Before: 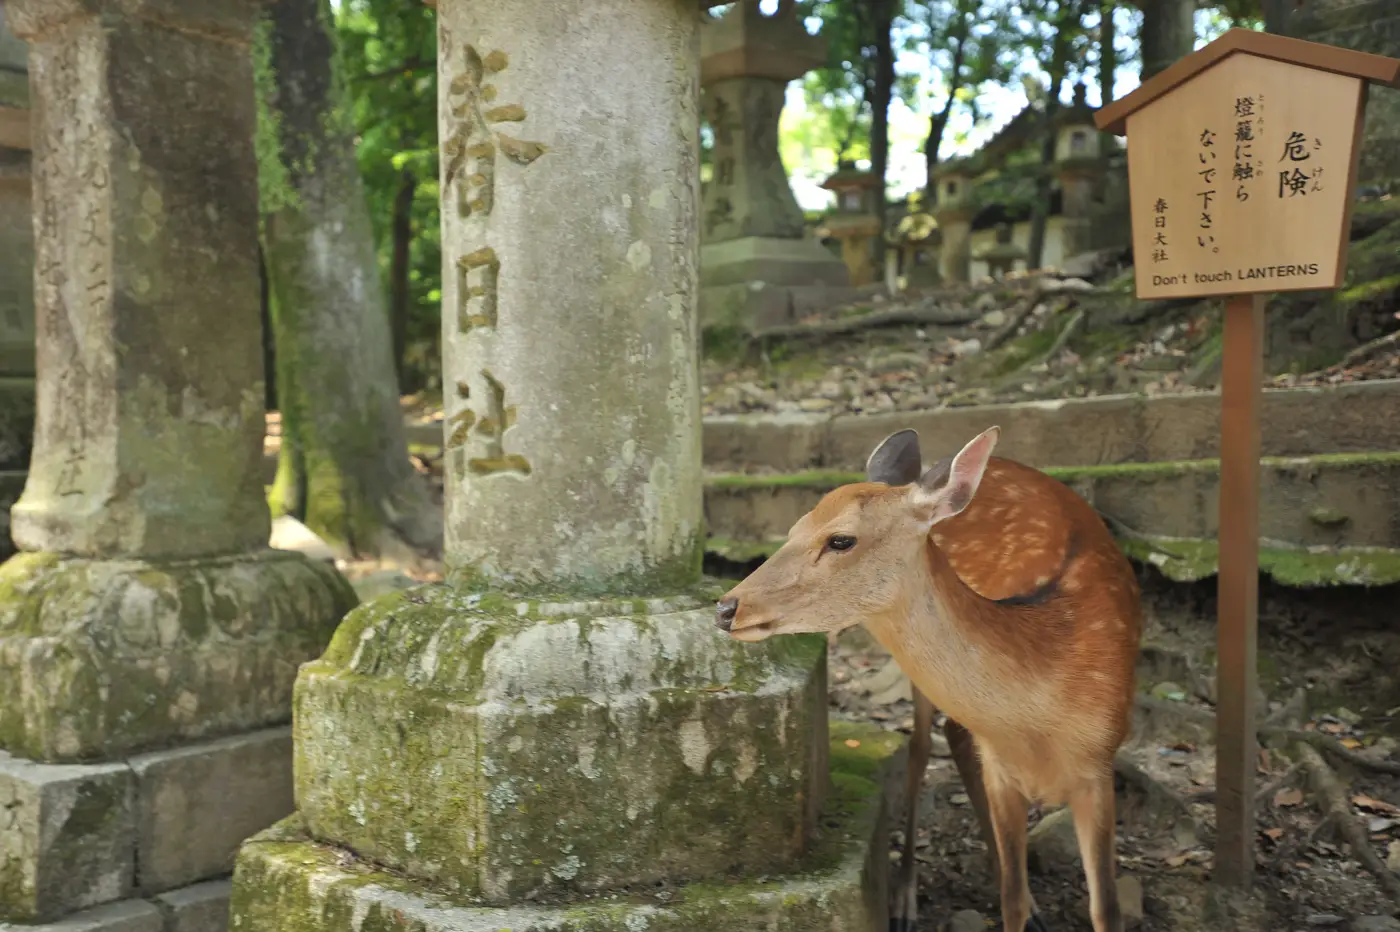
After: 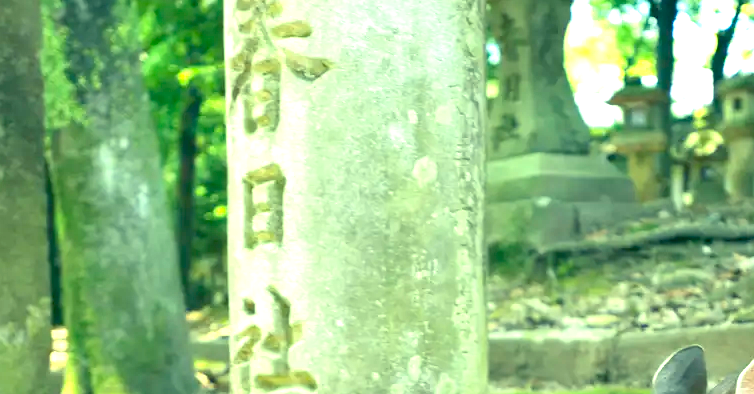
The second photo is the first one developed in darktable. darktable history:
color correction: highlights a* -20.08, highlights b* 9.8, shadows a* -20.4, shadows b* -10.76
crop: left 15.306%, top 9.065%, right 30.789%, bottom 48.638%
exposure: black level correction 0.009, exposure 1.425 EV, compensate highlight preservation false
